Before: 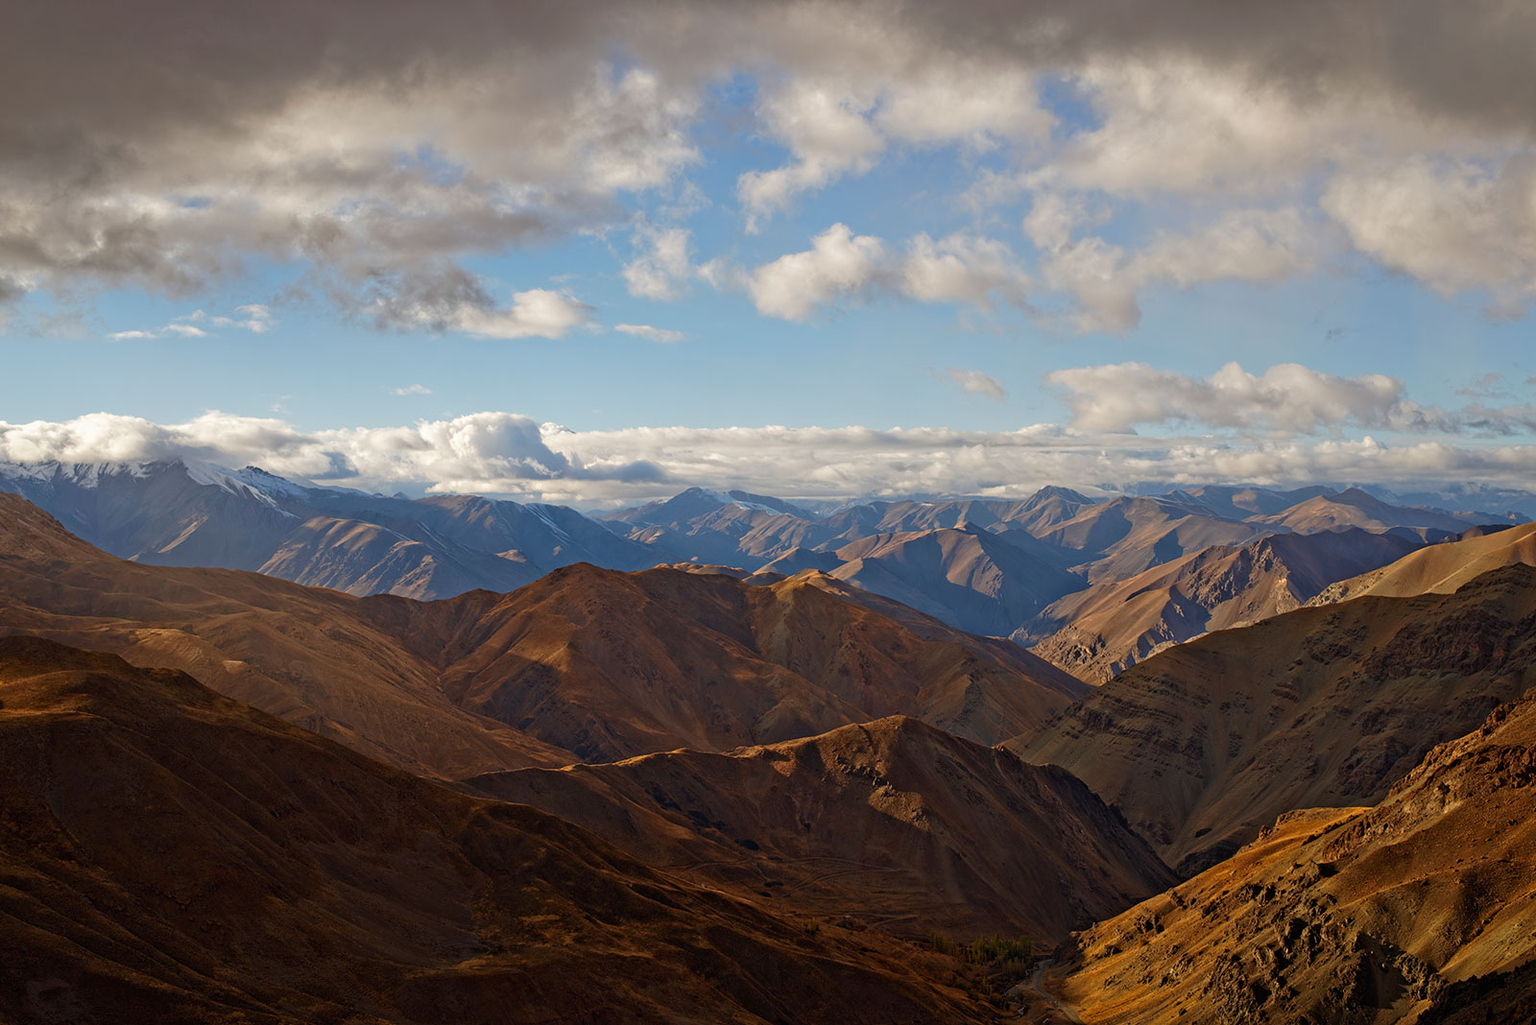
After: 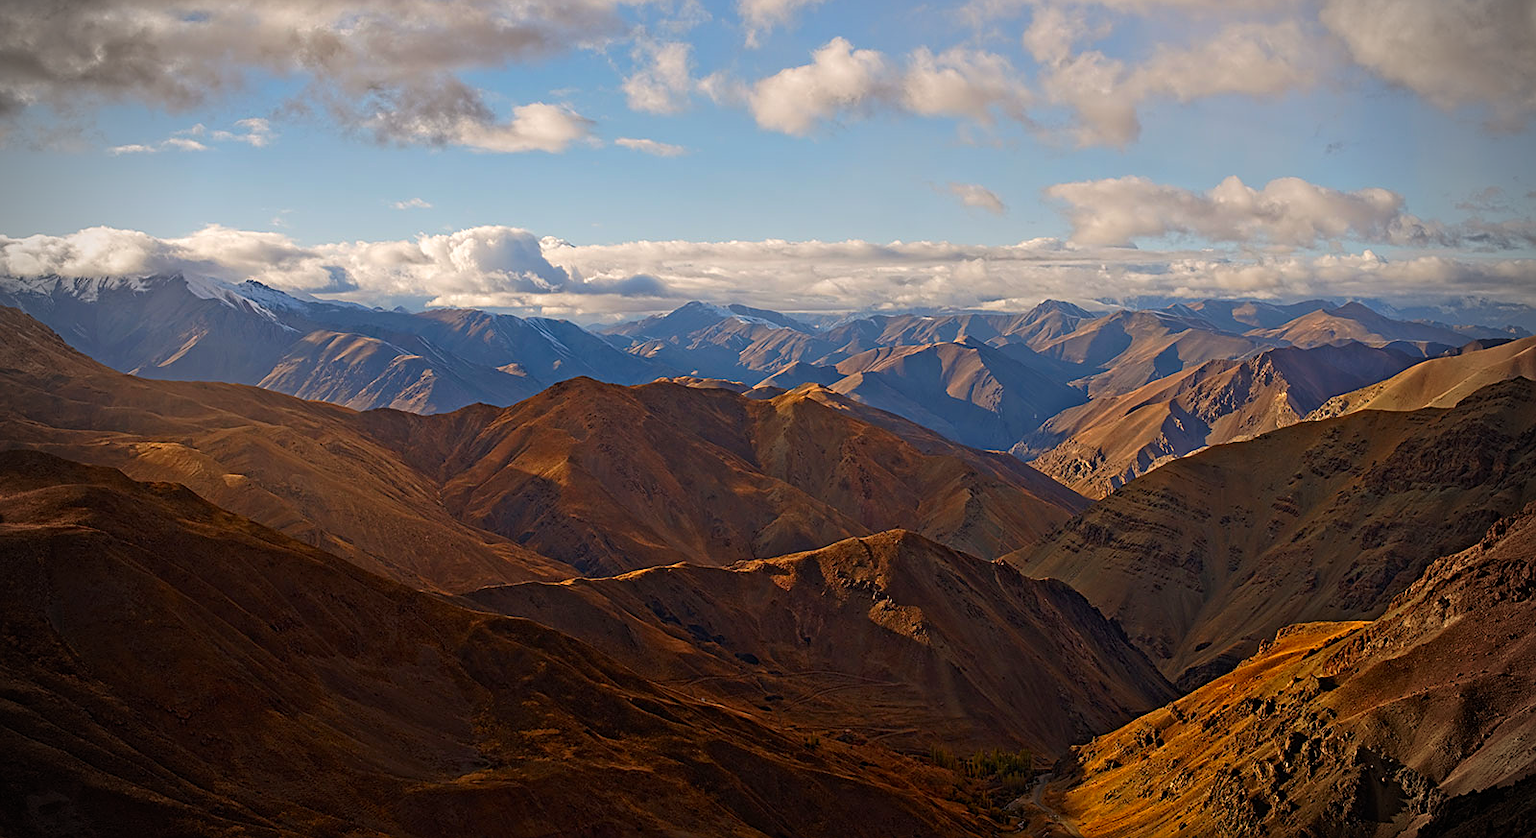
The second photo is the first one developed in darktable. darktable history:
crop and rotate: top 18.2%
sharpen: on, module defaults
vignetting: fall-off radius 31.83%
color correction: highlights a* 3.3, highlights b* 1.93, saturation 1.21
